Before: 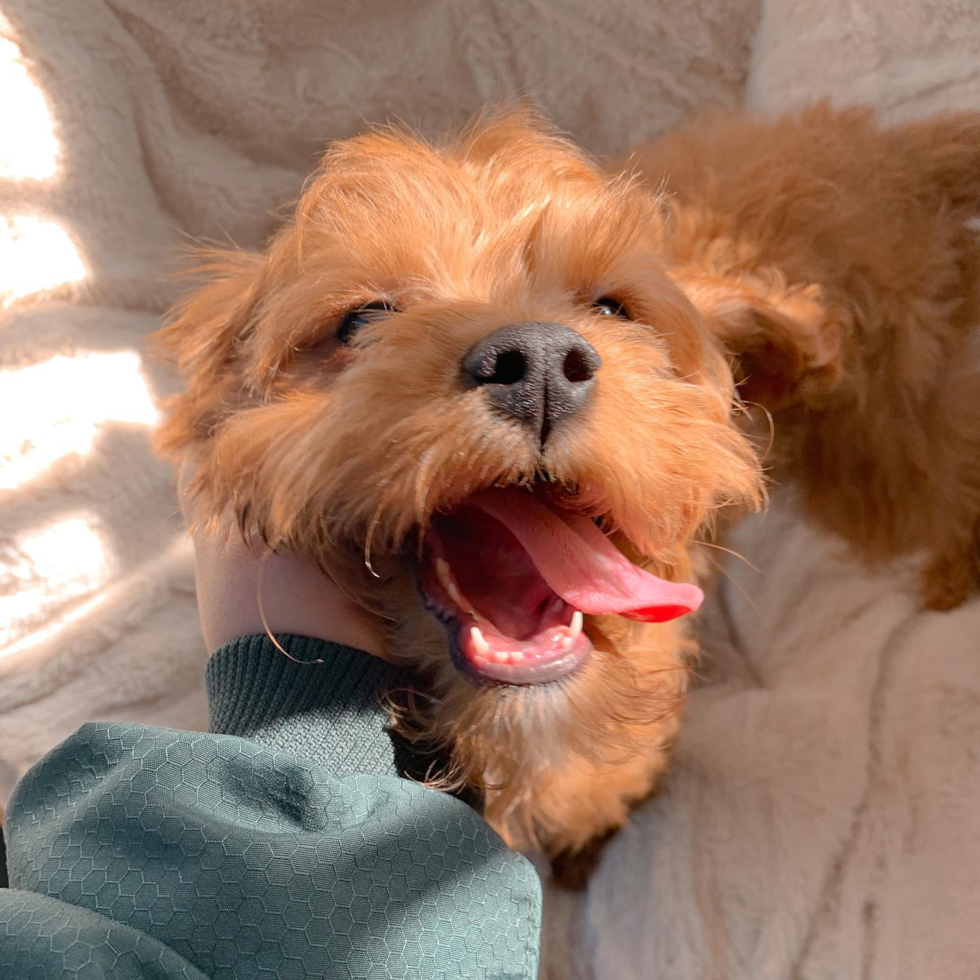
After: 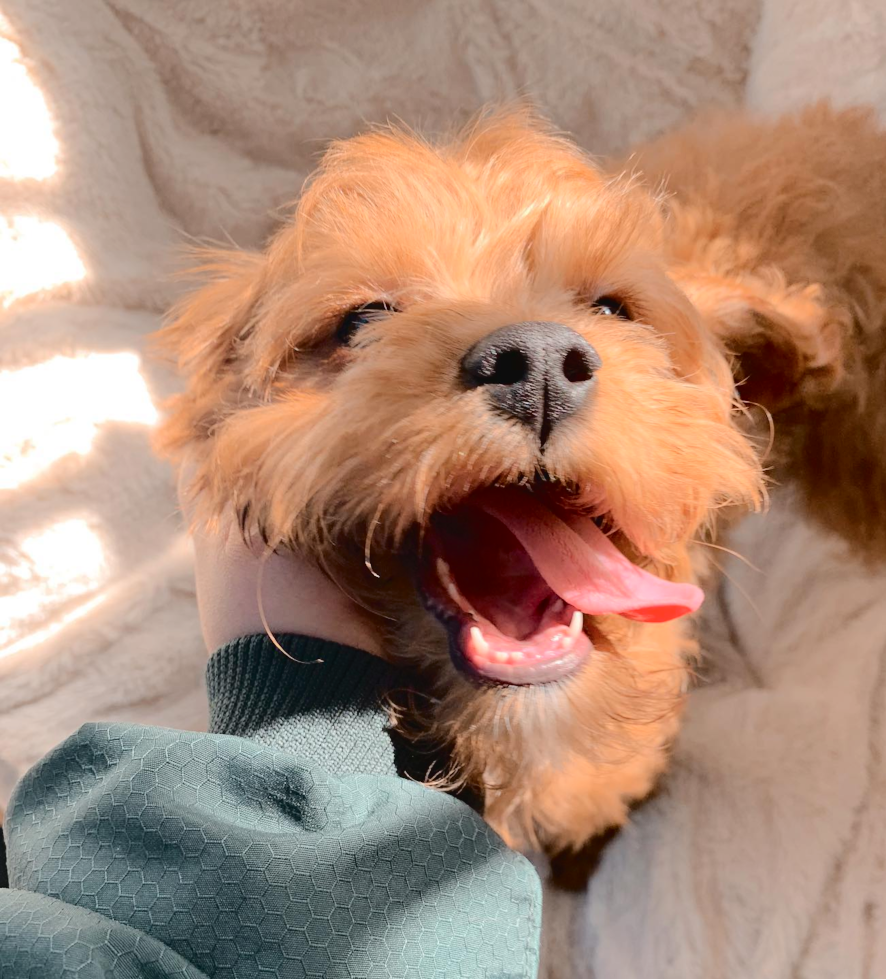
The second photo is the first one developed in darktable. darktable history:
crop: right 9.502%, bottom 0.037%
tone curve: curves: ch0 [(0, 0) (0.003, 0.031) (0.011, 0.033) (0.025, 0.038) (0.044, 0.049) (0.069, 0.059) (0.1, 0.071) (0.136, 0.093) (0.177, 0.142) (0.224, 0.204) (0.277, 0.292) (0.335, 0.387) (0.399, 0.484) (0.468, 0.567) (0.543, 0.643) (0.623, 0.712) (0.709, 0.776) (0.801, 0.837) (0.898, 0.903) (1, 1)], color space Lab, independent channels, preserve colors none
